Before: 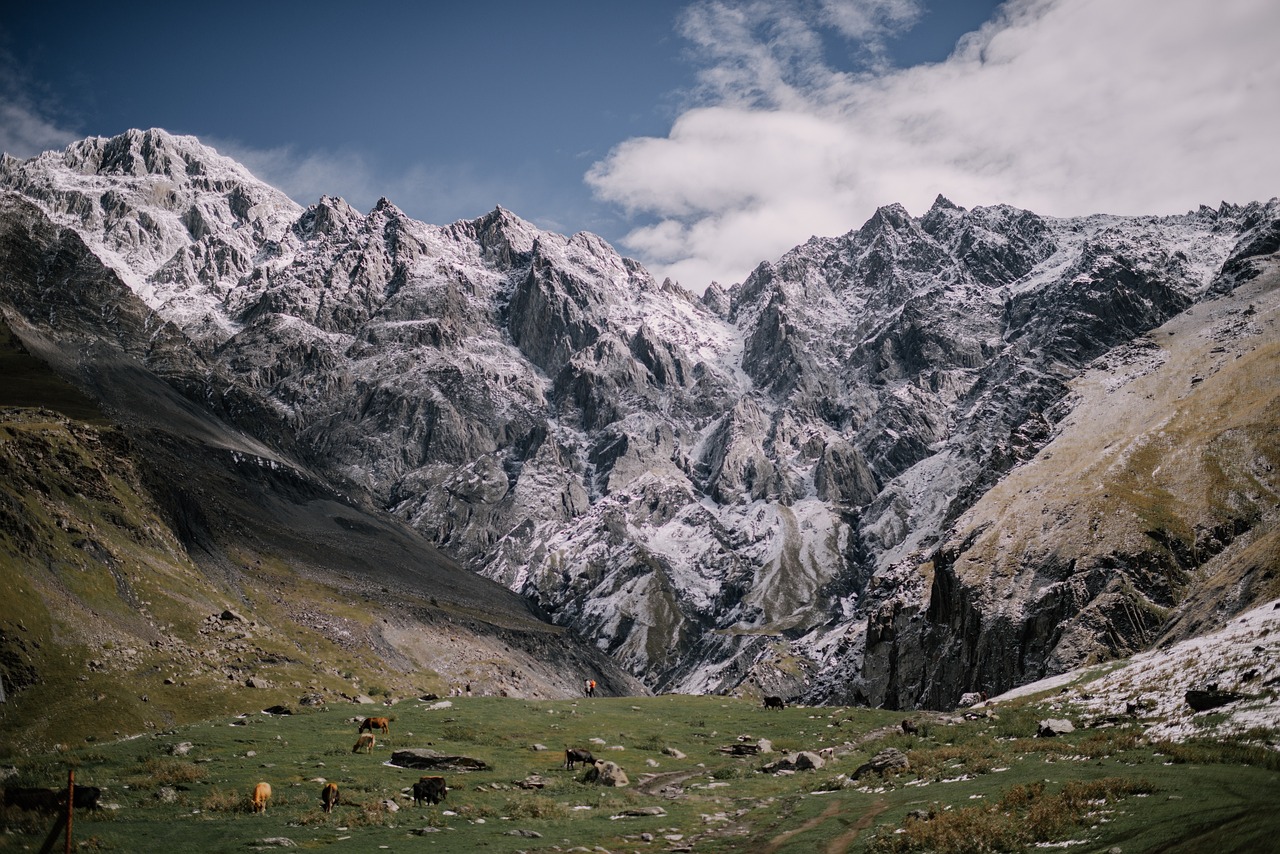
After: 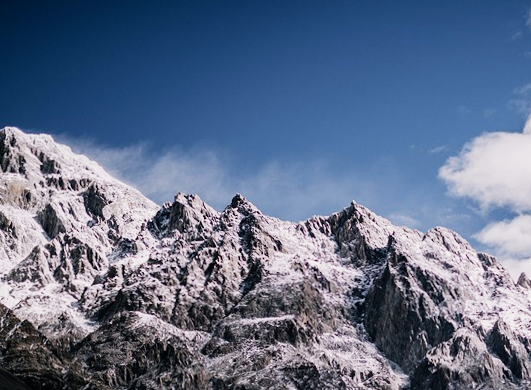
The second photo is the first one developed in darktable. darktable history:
rotate and perspective: rotation -0.45°, automatic cropping original format, crop left 0.008, crop right 0.992, crop top 0.012, crop bottom 0.988
sigmoid: contrast 1.93, skew 0.29, preserve hue 0%
crop and rotate: left 10.817%, top 0.062%, right 47.194%, bottom 53.626%
